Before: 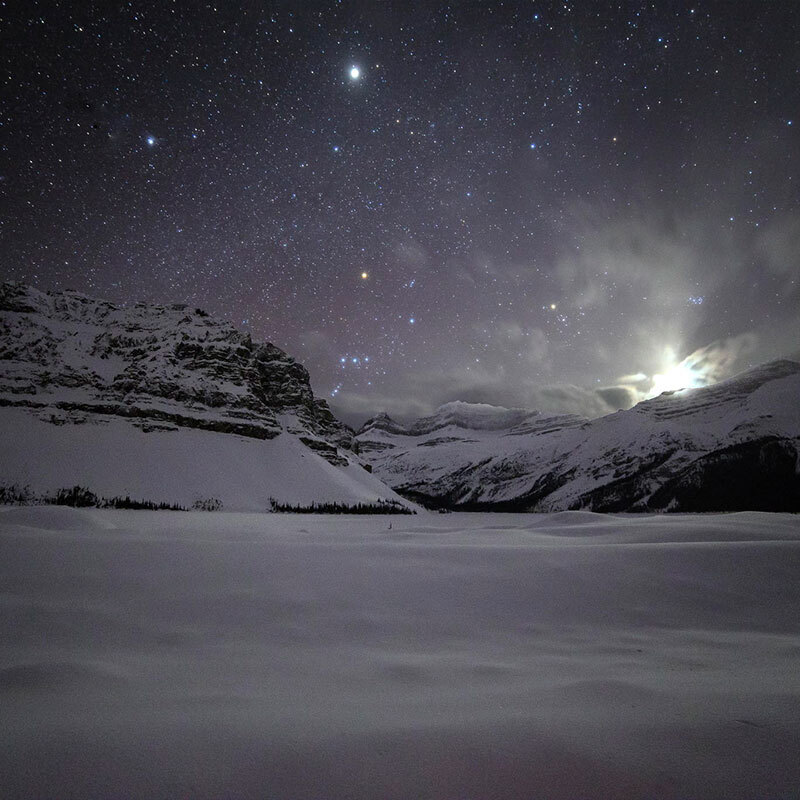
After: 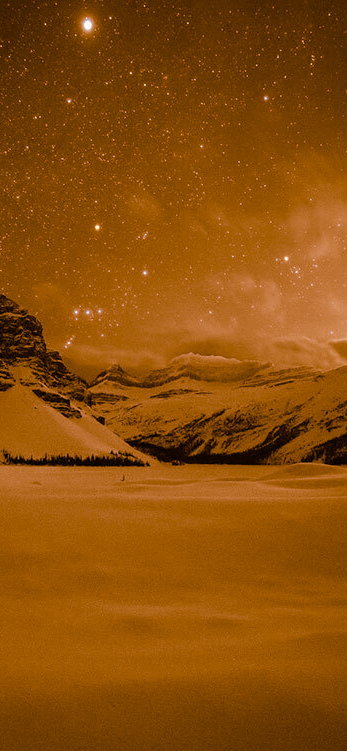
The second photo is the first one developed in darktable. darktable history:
color balance rgb: linear chroma grading › shadows -8%, linear chroma grading › global chroma 10%, perceptual saturation grading › global saturation 2%, perceptual saturation grading › highlights -2%, perceptual saturation grading › mid-tones 4%, perceptual saturation grading › shadows 8%, perceptual brilliance grading › global brilliance 2%, perceptual brilliance grading › highlights -4%, global vibrance 16%, saturation formula JzAzBz (2021)
crop: left 33.452%, top 6.025%, right 23.155%
split-toning: shadows › hue 26°, shadows › saturation 0.92, highlights › hue 40°, highlights › saturation 0.92, balance -63, compress 0%
